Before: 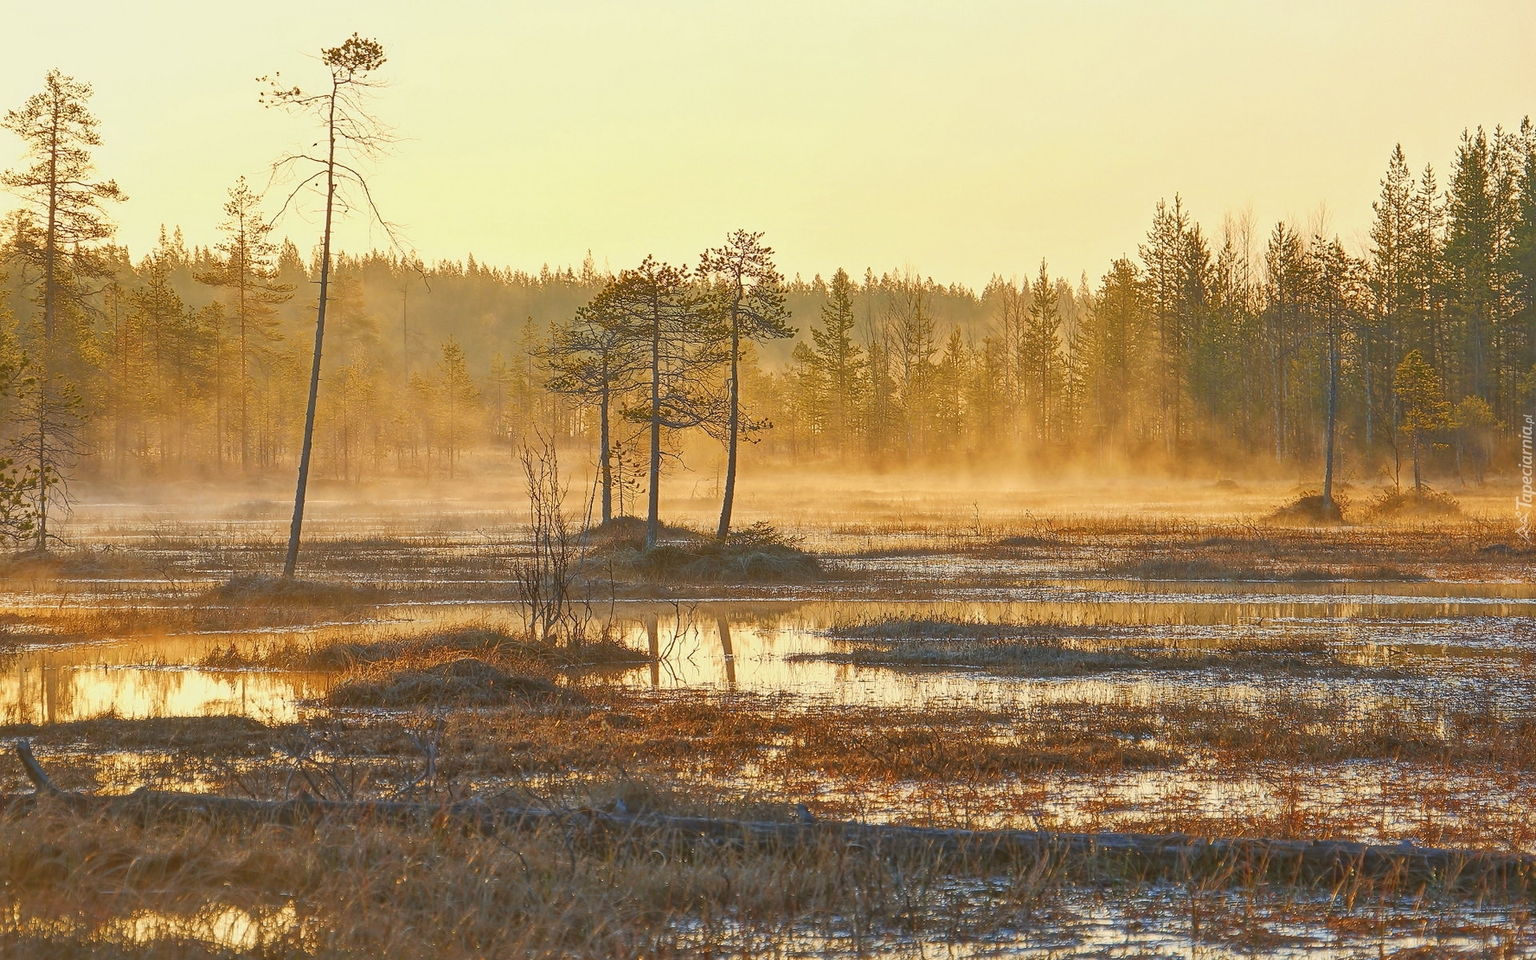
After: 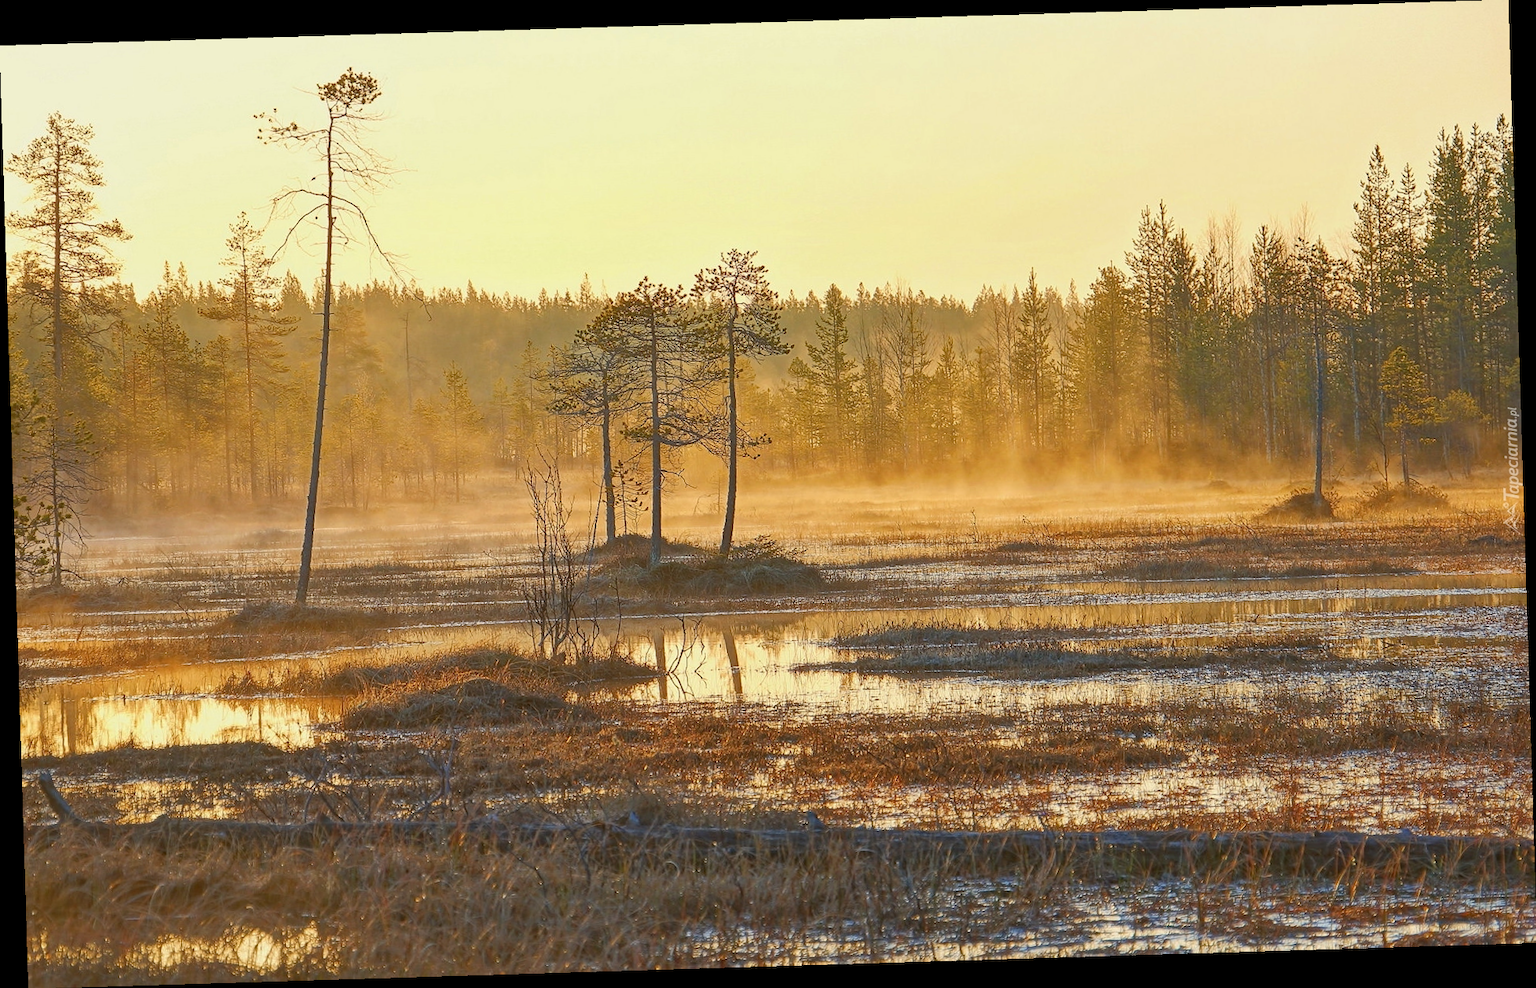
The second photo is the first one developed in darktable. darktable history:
haze removal: compatibility mode true, adaptive false
rotate and perspective: rotation -1.75°, automatic cropping off
